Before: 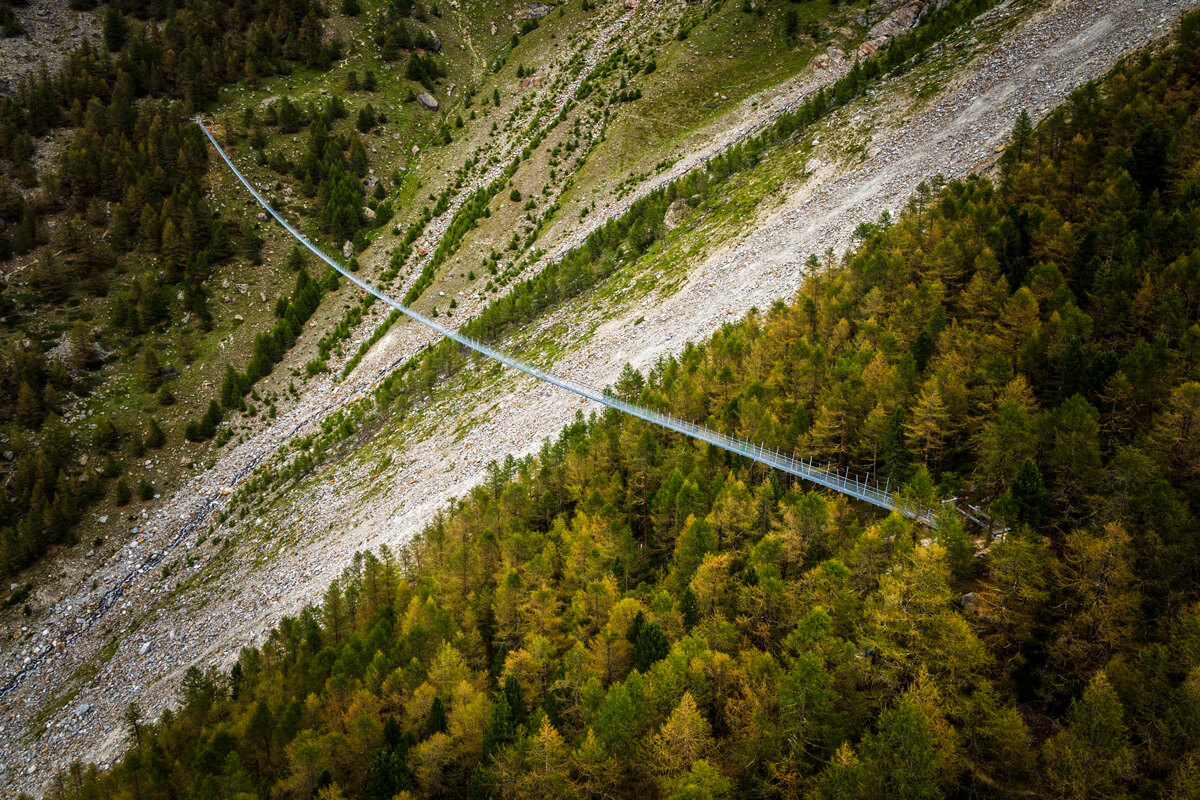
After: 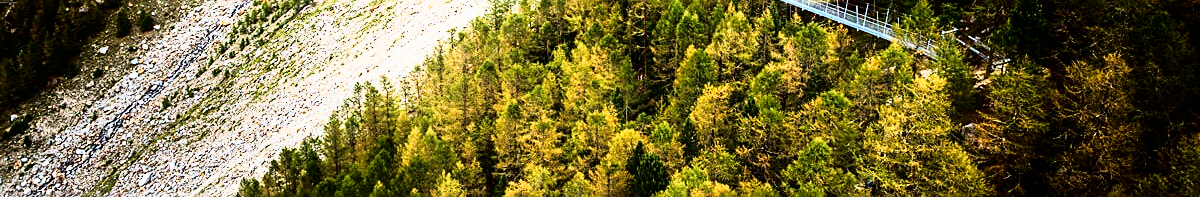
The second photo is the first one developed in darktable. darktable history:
base curve: curves: ch0 [(0, 0) (0.007, 0.004) (0.027, 0.03) (0.046, 0.07) (0.207, 0.54) (0.442, 0.872) (0.673, 0.972) (1, 1)]
contrast equalizer: y [[0.5, 0.486, 0.447, 0.446, 0.489, 0.5], [0.5 ×6], [0.5 ×6], [0 ×6], [0 ×6]]
crop and rotate: top 58.852%, bottom 16.496%
sharpen: on, module defaults
shadows and highlights: shadows -64.03, white point adjustment -5.36, highlights 61.31
